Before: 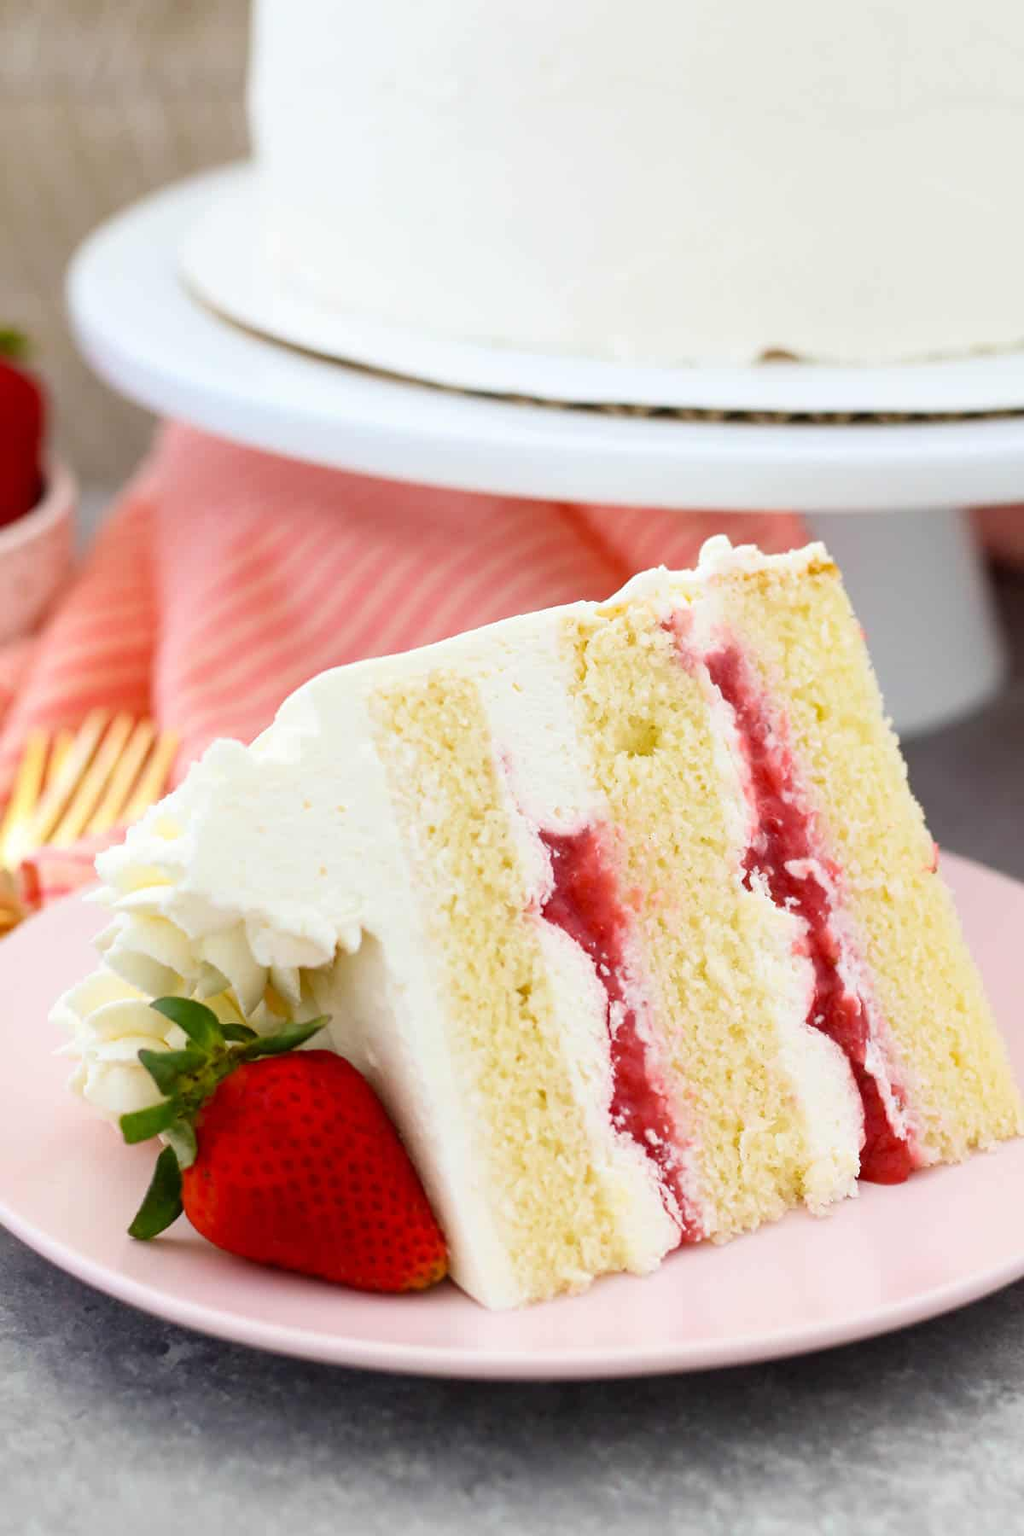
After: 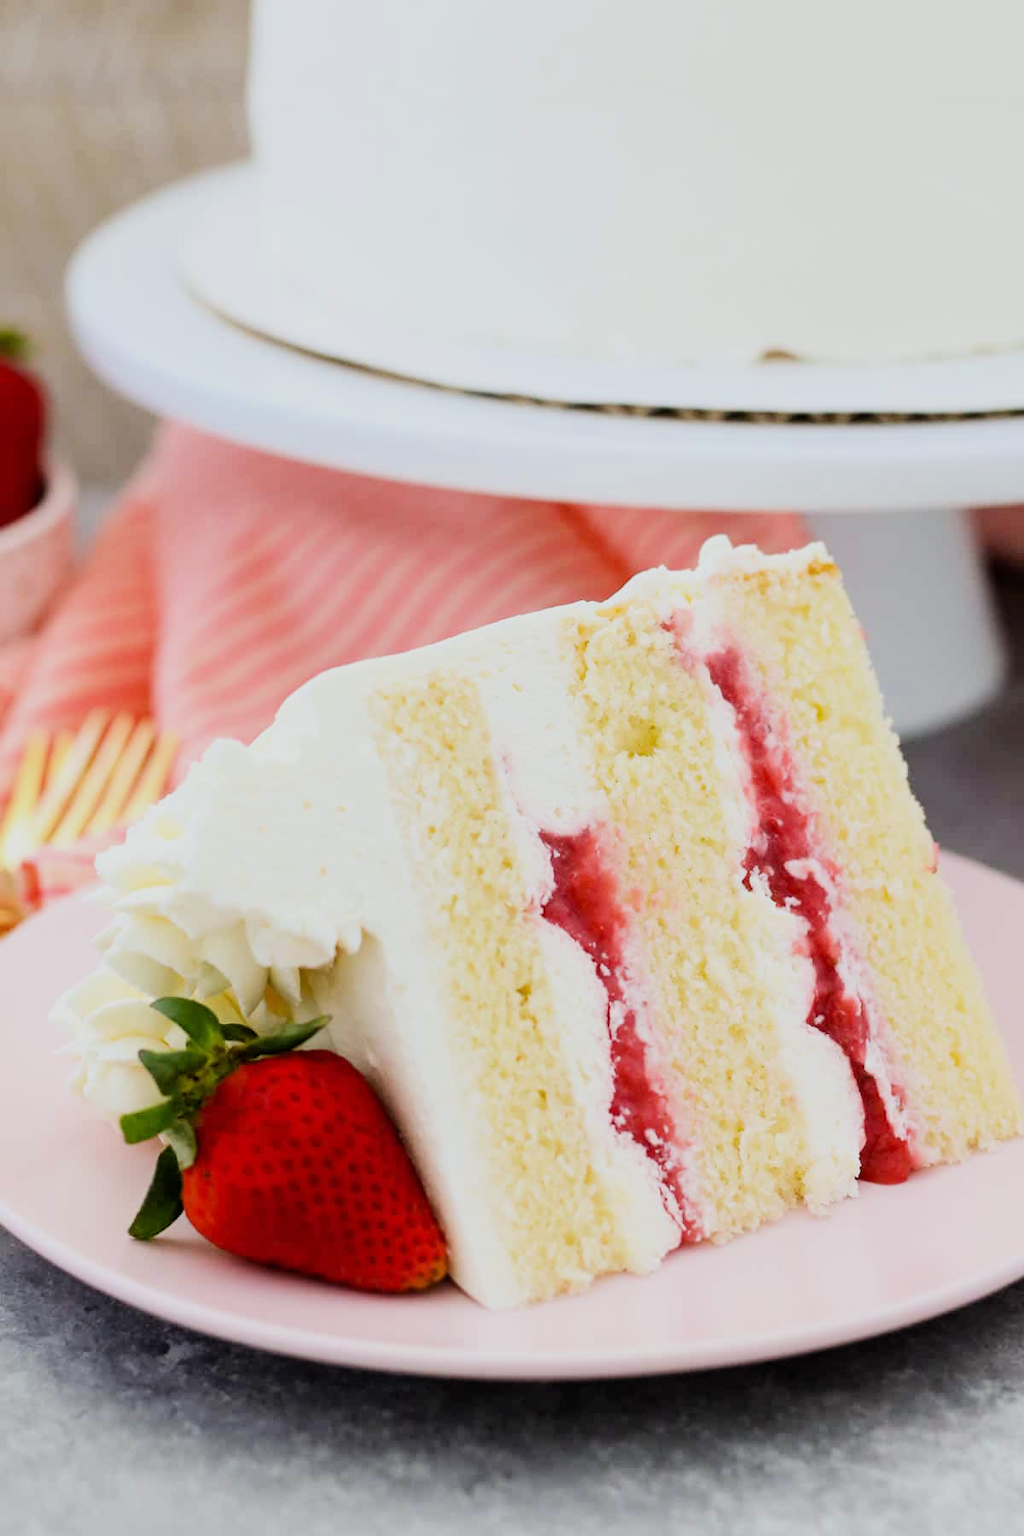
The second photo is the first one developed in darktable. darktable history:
tone equalizer: -8 EV -0.417 EV, -7 EV -0.389 EV, -6 EV -0.333 EV, -5 EV -0.222 EV, -3 EV 0.222 EV, -2 EV 0.333 EV, -1 EV 0.389 EV, +0 EV 0.417 EV, edges refinement/feathering 500, mask exposure compensation -1.57 EV, preserve details no
filmic rgb: black relative exposure -7.65 EV, white relative exposure 4.56 EV, hardness 3.61
white balance: red 0.988, blue 1.017
